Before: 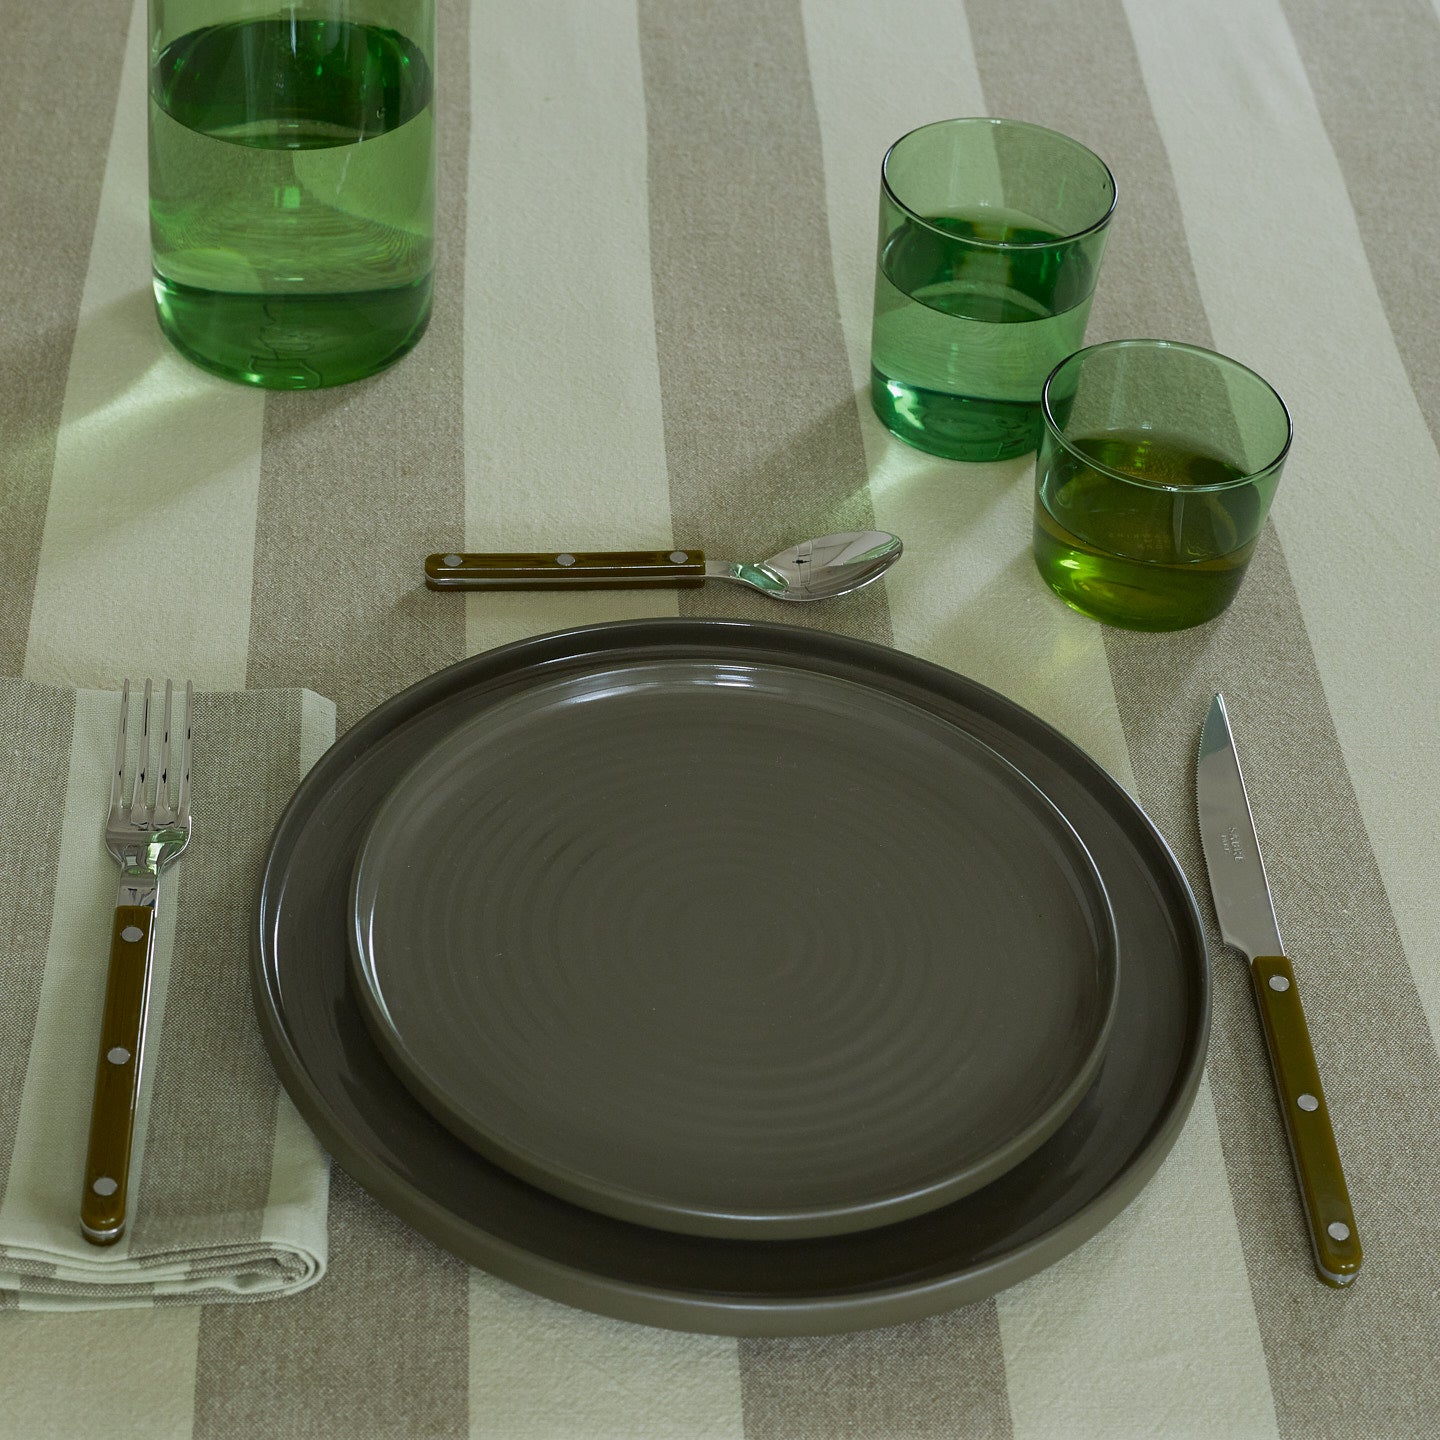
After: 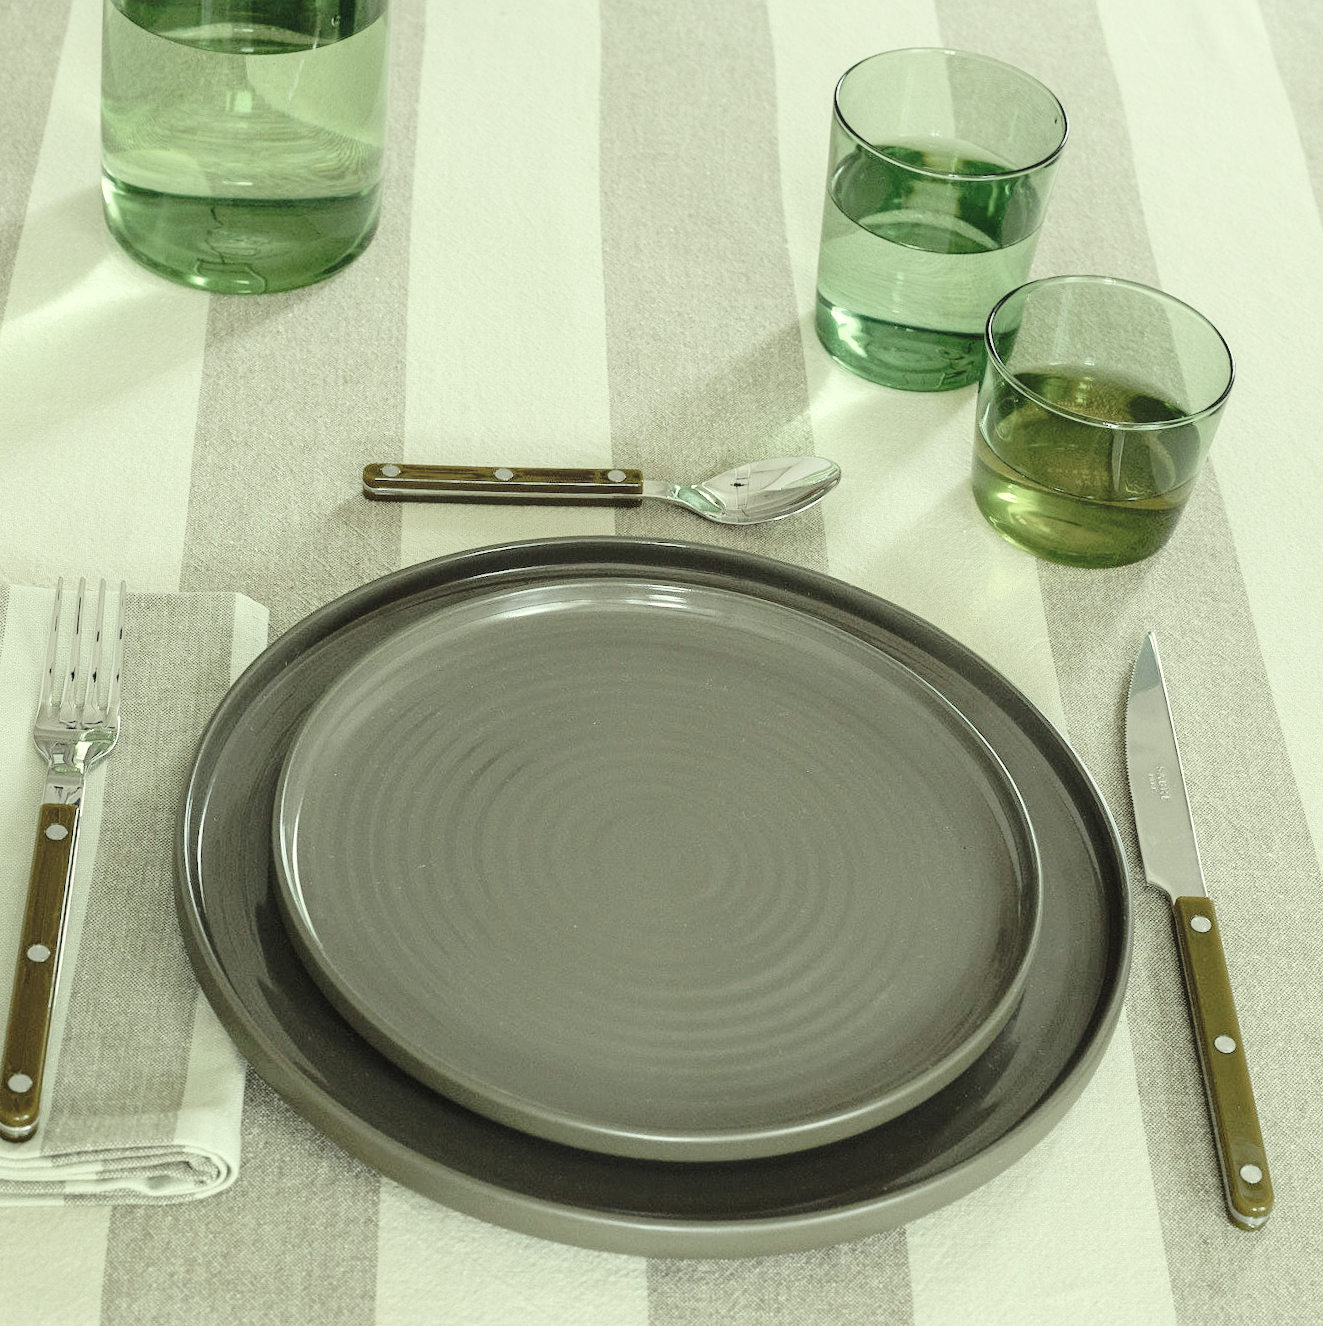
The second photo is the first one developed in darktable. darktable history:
contrast brightness saturation: brightness 0.182, saturation -0.493
crop and rotate: angle -2.14°, left 3.128%, top 3.992%, right 1.581%, bottom 0.546%
local contrast: on, module defaults
color correction: highlights a* -5.9, highlights b* 10.75
tone curve: curves: ch0 [(0, 0) (0.003, 0.003) (0.011, 0.012) (0.025, 0.026) (0.044, 0.046) (0.069, 0.072) (0.1, 0.104) (0.136, 0.141) (0.177, 0.185) (0.224, 0.247) (0.277, 0.335) (0.335, 0.447) (0.399, 0.539) (0.468, 0.636) (0.543, 0.723) (0.623, 0.803) (0.709, 0.873) (0.801, 0.936) (0.898, 0.978) (1, 1)], preserve colors none
